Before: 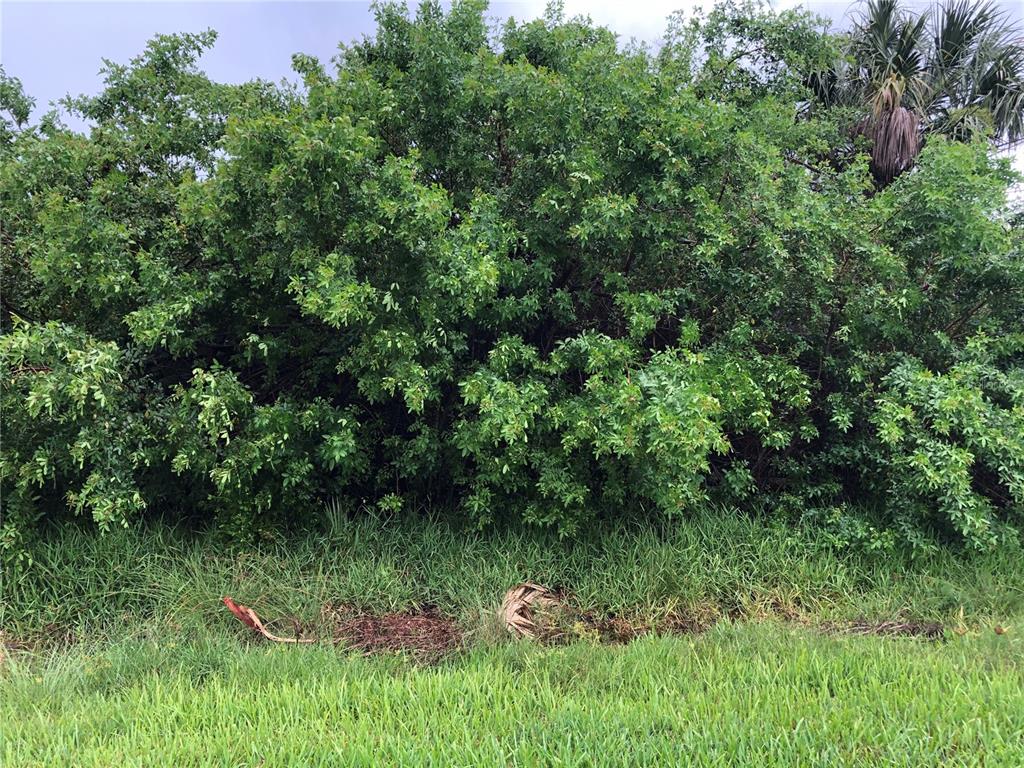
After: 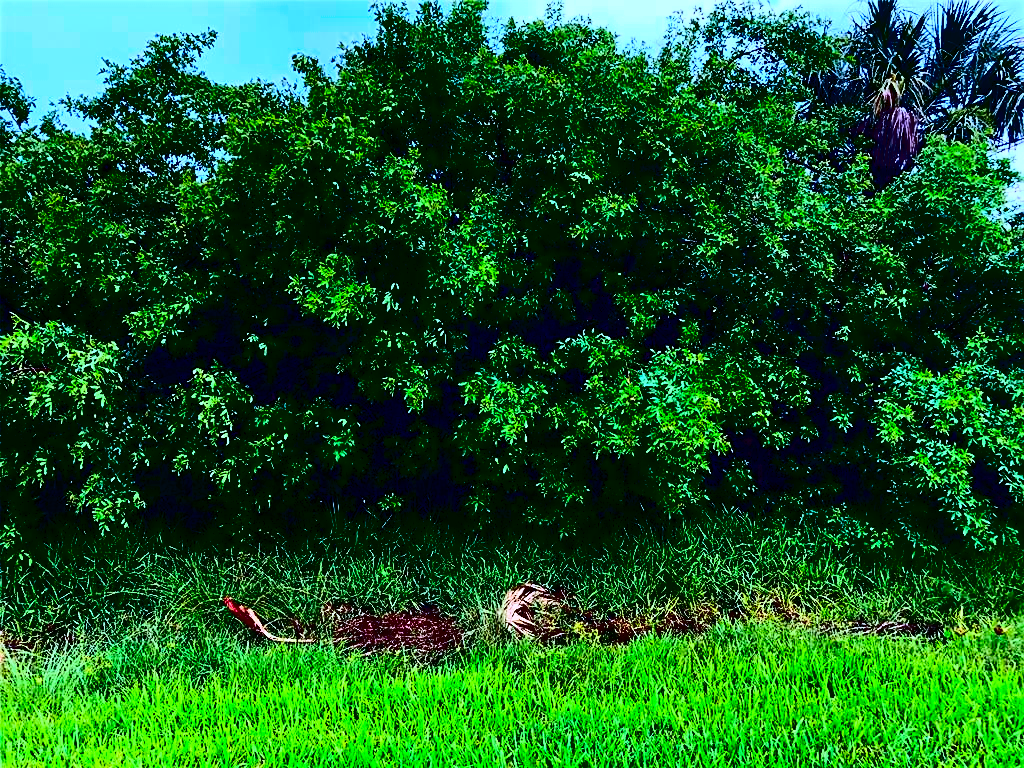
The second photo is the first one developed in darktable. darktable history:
white balance: red 0.926, green 1.003, blue 1.133
sharpen: radius 1.559, amount 0.373, threshold 1.271
contrast brightness saturation: contrast 0.77, brightness -1, saturation 1
color balance rgb: perceptual saturation grading › global saturation 25%, global vibrance 20%
